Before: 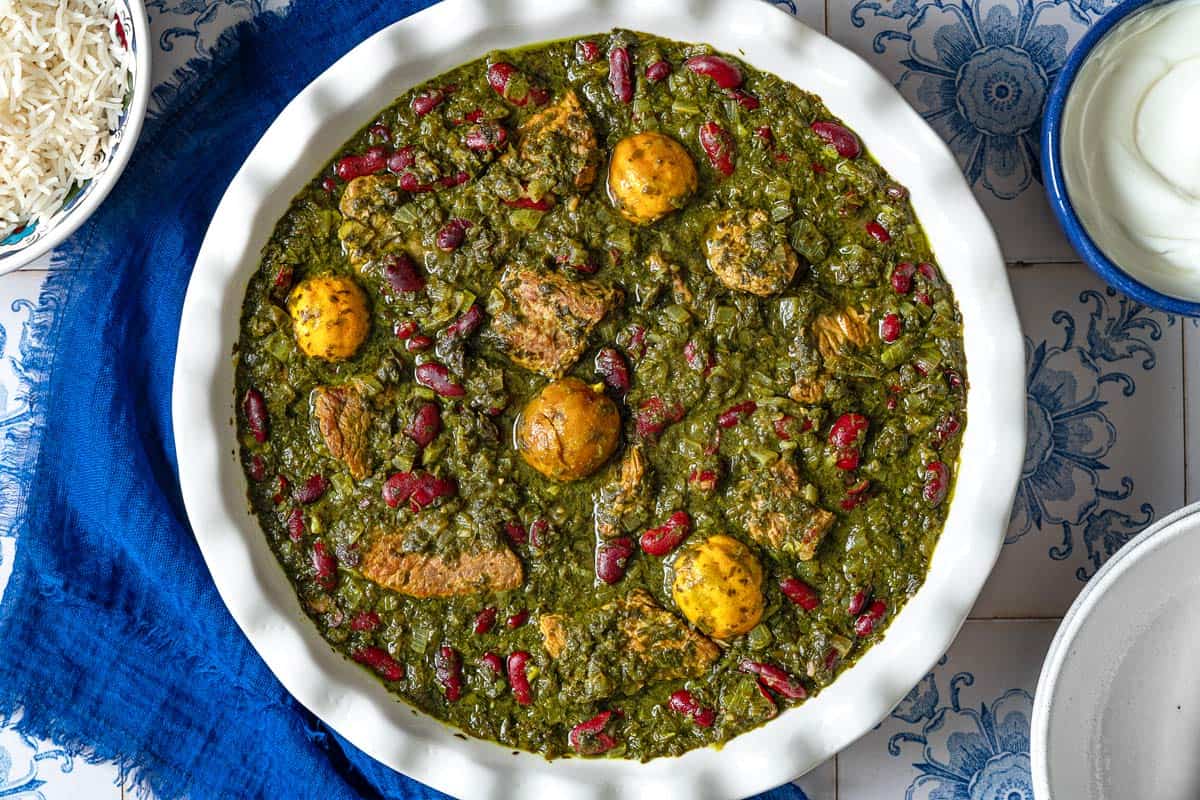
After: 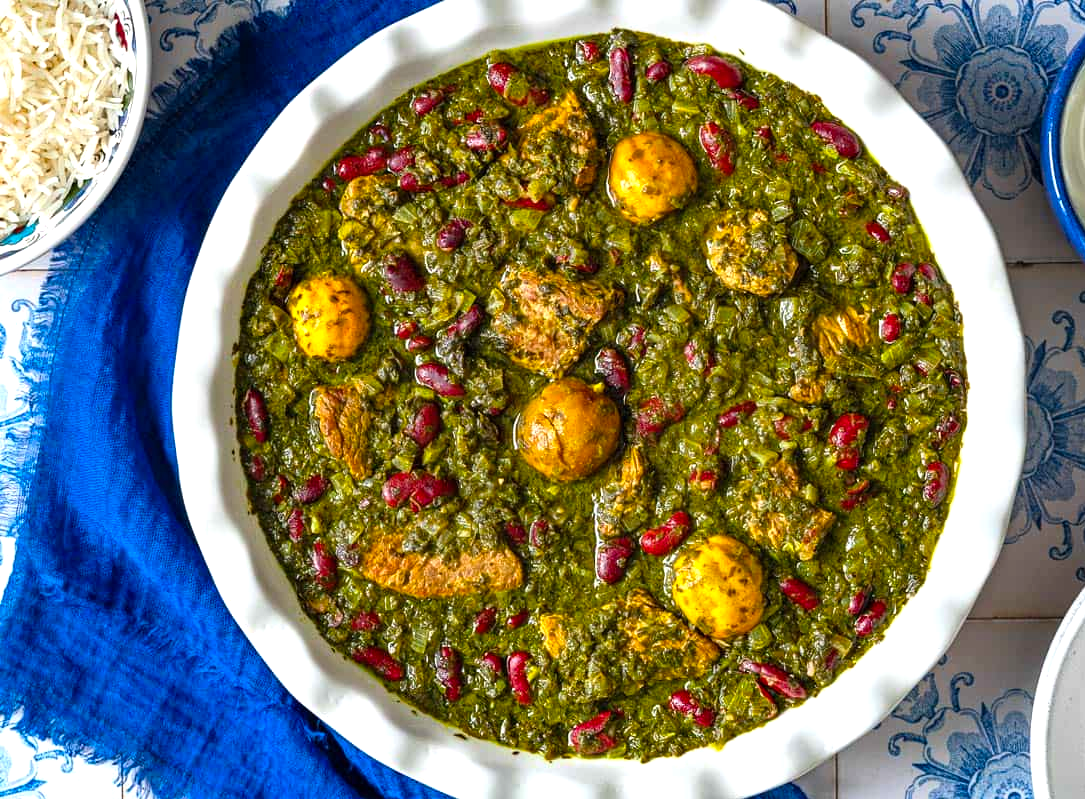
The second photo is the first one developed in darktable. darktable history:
tone equalizer: -8 EV -0.439 EV, -7 EV -0.395 EV, -6 EV -0.354 EV, -5 EV -0.249 EV, -3 EV 0.222 EV, -2 EV 0.333 EV, -1 EV 0.409 EV, +0 EV 0.433 EV, smoothing diameter 24.92%, edges refinement/feathering 11.57, preserve details guided filter
crop: right 9.512%, bottom 0.046%
color balance rgb: perceptual saturation grading › global saturation 17.328%, global vibrance 20%
